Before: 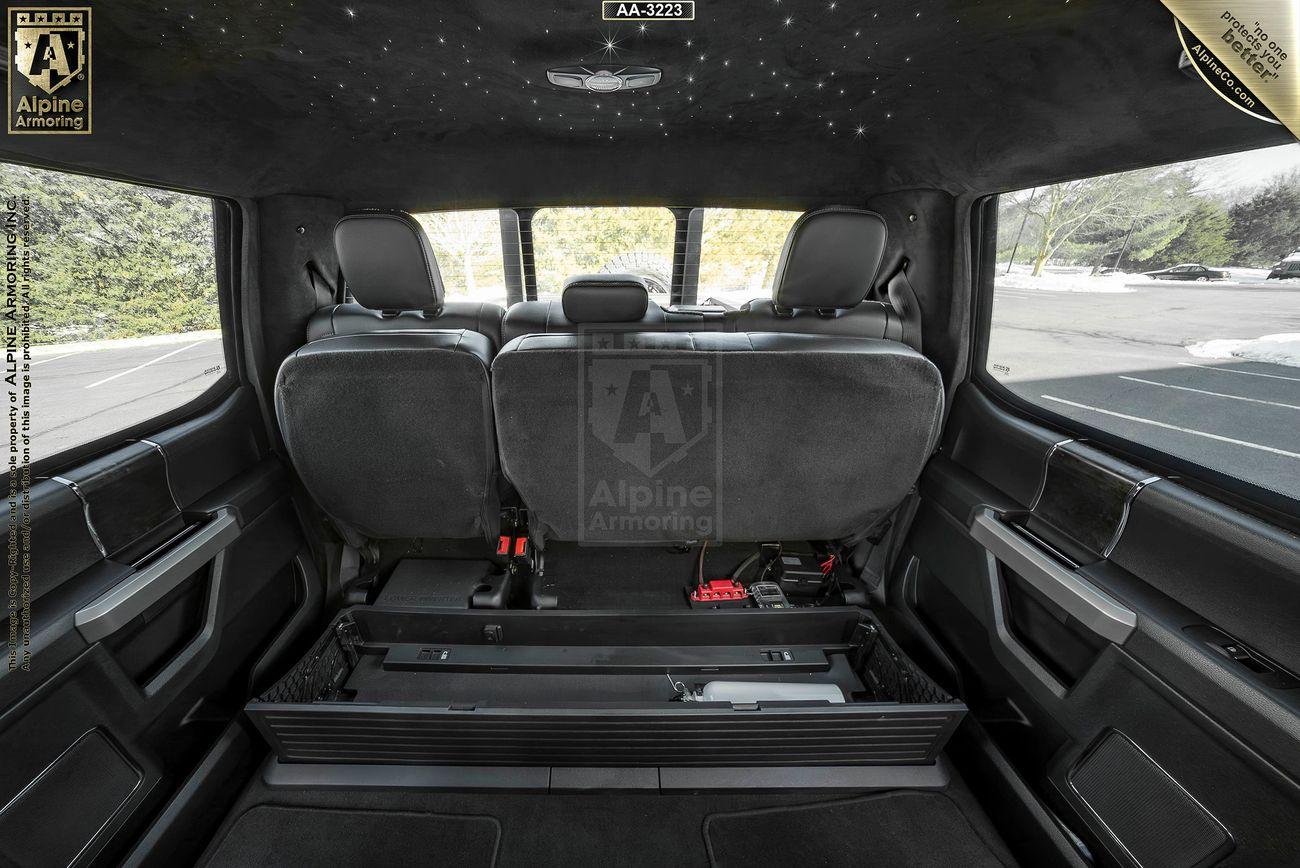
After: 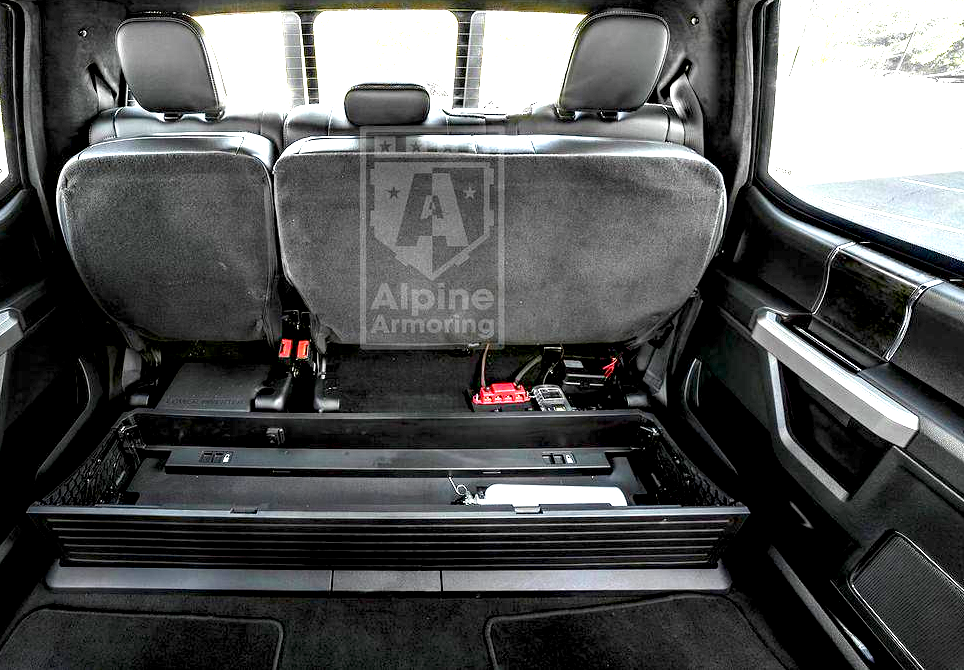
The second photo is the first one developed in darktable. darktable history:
base curve: curves: ch0 [(0, 0) (0.297, 0.298) (1, 1)], preserve colors none
crop: left 16.841%, top 22.754%, right 8.971%
exposure: black level correction 0.01, exposure 1 EV, compensate highlight preservation false
color correction: highlights b* -0.027, saturation 0.976
tone equalizer: -8 EV -1.1 EV, -7 EV -0.98 EV, -6 EV -0.852 EV, -5 EV -0.545 EV, -3 EV 0.606 EV, -2 EV 0.869 EV, -1 EV 0.99 EV, +0 EV 1.05 EV, smoothing diameter 24.78%, edges refinement/feathering 9.53, preserve details guided filter
